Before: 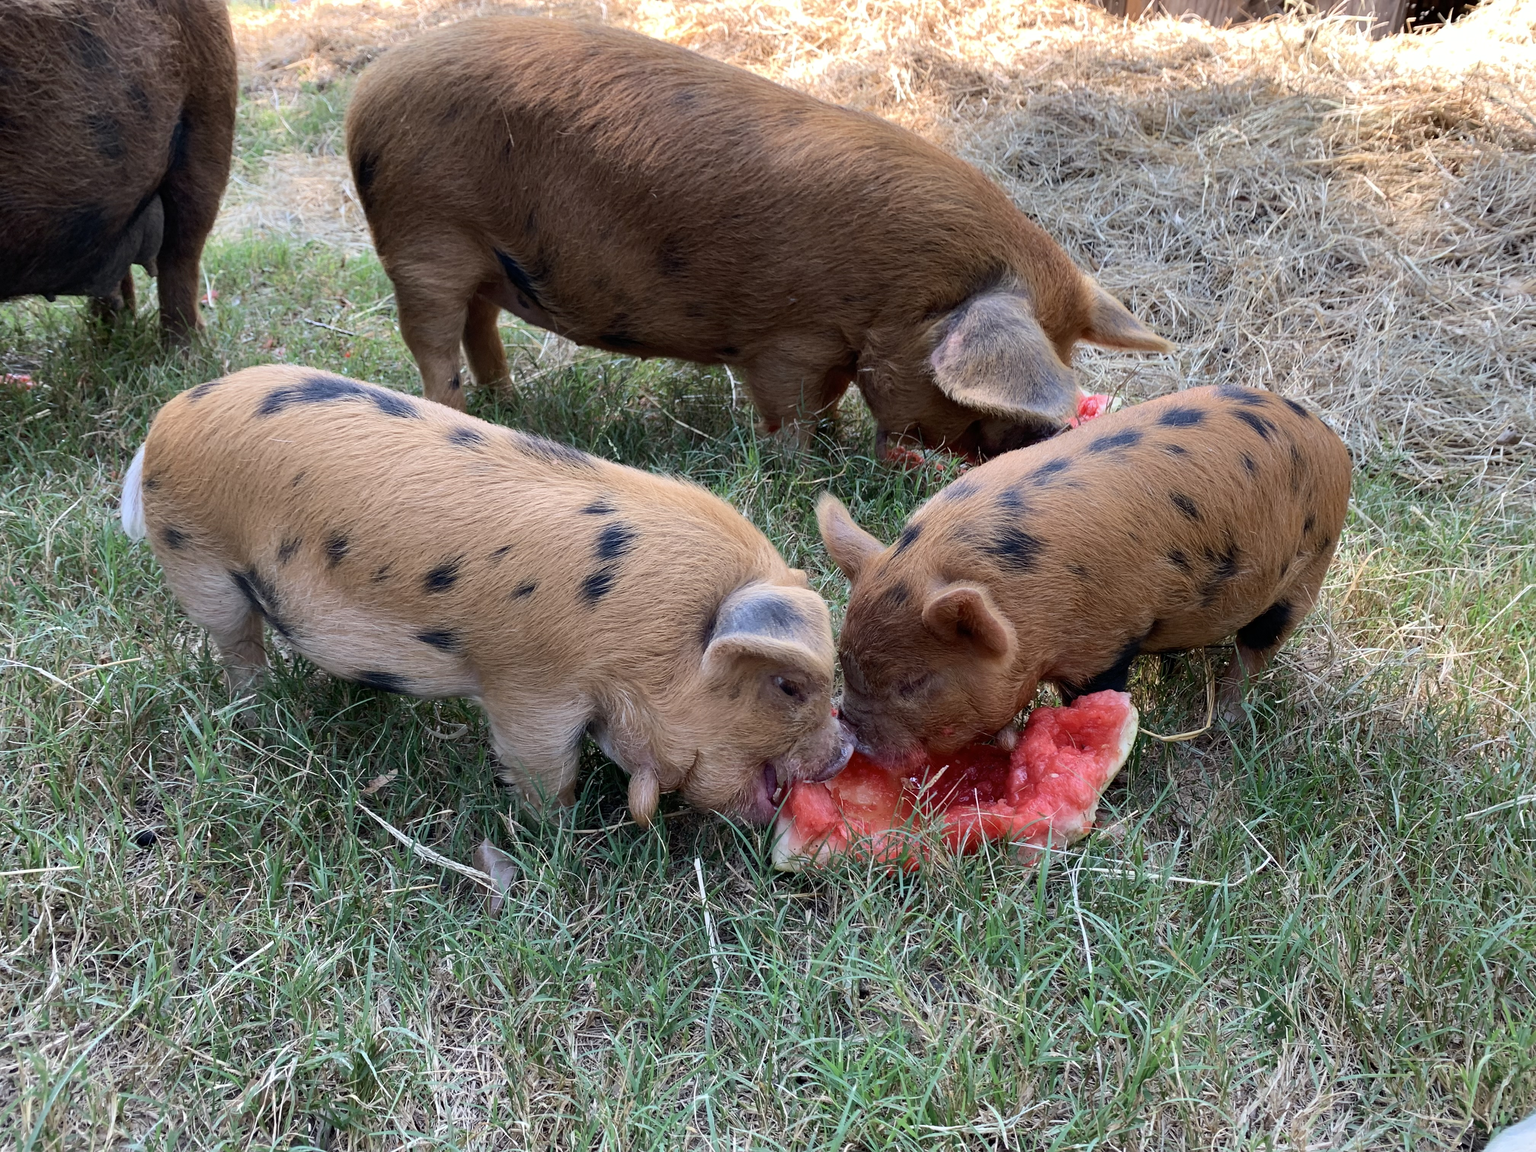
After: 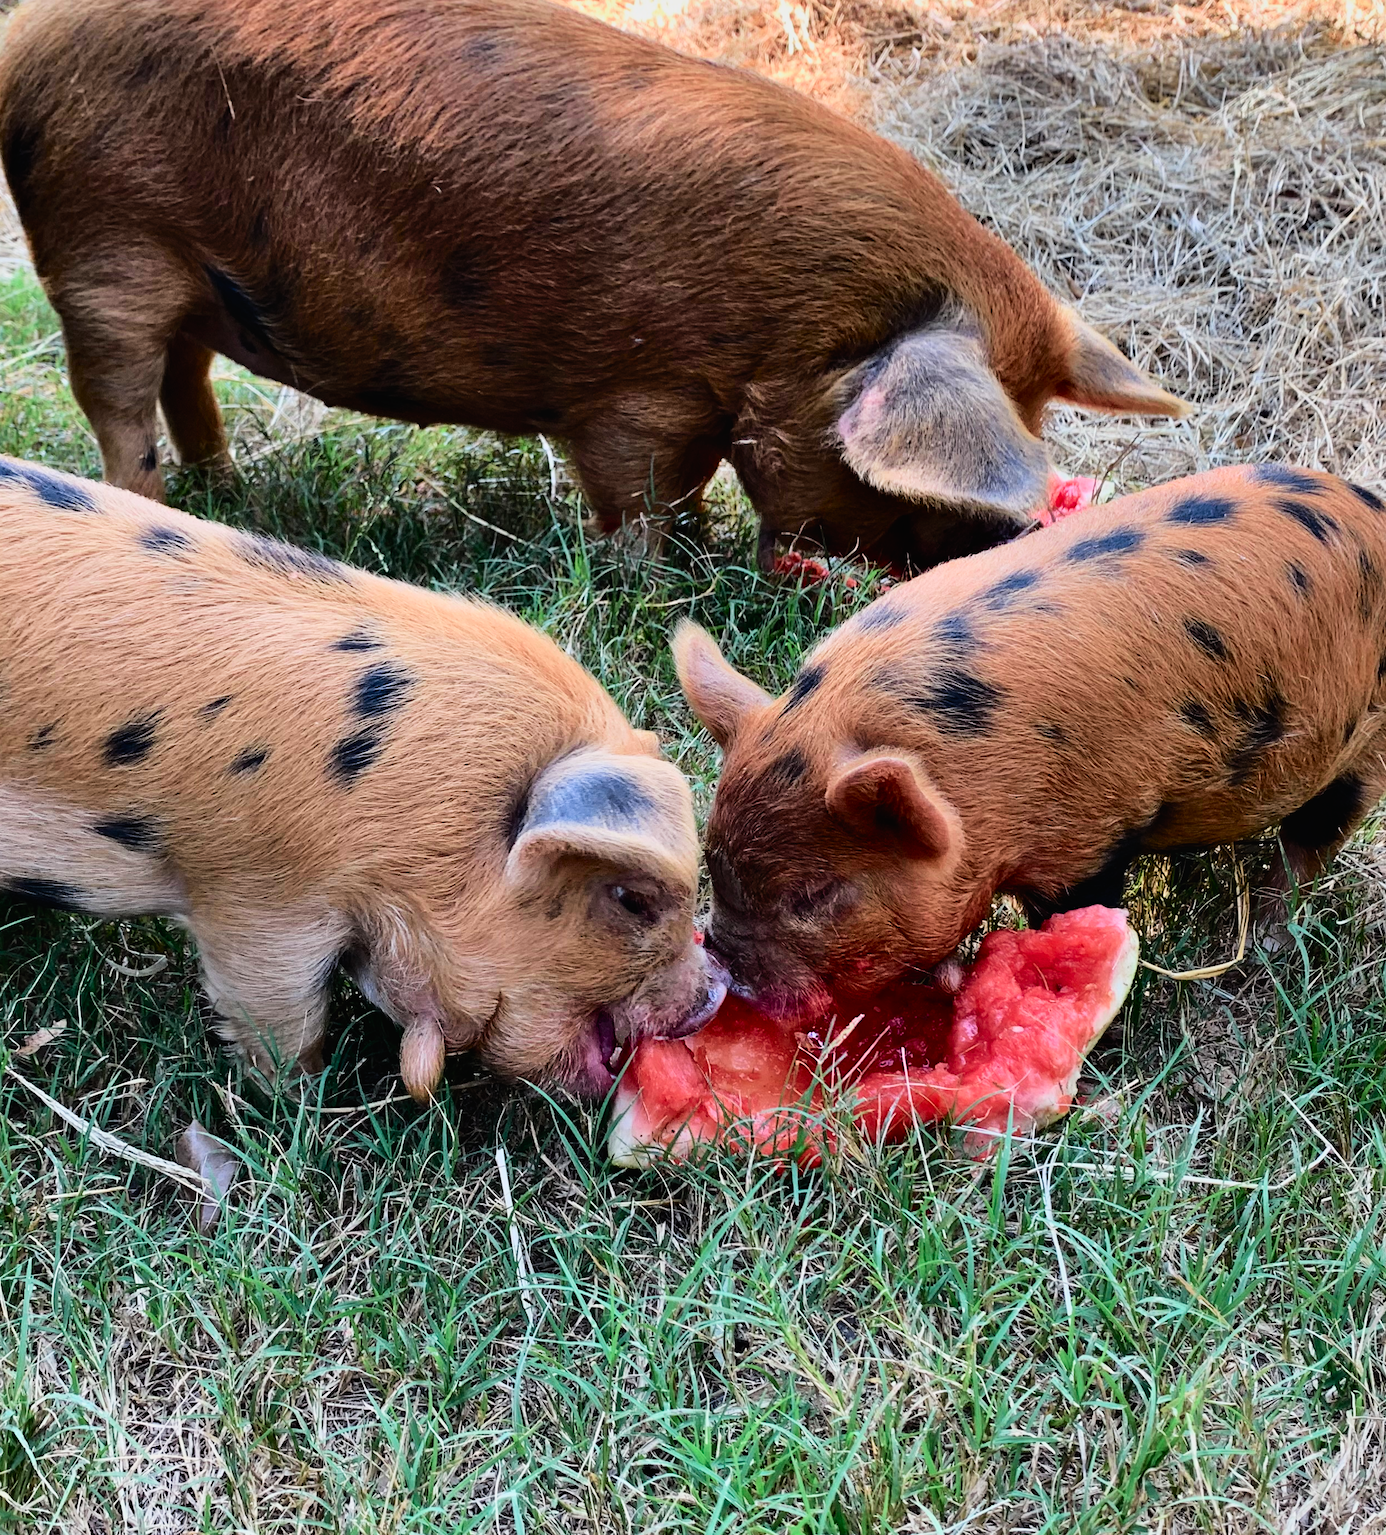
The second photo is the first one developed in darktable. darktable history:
filmic rgb: black relative exposure -7.5 EV, white relative exposure 5 EV, hardness 3.31, contrast 1.3, contrast in shadows safe
crop and rotate: left 22.918%, top 5.629%, right 14.711%, bottom 2.247%
tone curve: curves: ch0 [(0, 0.01) (0.037, 0.032) (0.131, 0.108) (0.275, 0.286) (0.483, 0.517) (0.61, 0.661) (0.697, 0.768) (0.797, 0.876) (0.888, 0.952) (0.997, 0.995)]; ch1 [(0, 0) (0.312, 0.262) (0.425, 0.402) (0.5, 0.5) (0.527, 0.532) (0.556, 0.585) (0.683, 0.706) (0.746, 0.77) (1, 1)]; ch2 [(0, 0) (0.223, 0.185) (0.333, 0.284) (0.432, 0.4) (0.502, 0.502) (0.525, 0.527) (0.545, 0.564) (0.587, 0.613) (0.636, 0.654) (0.711, 0.729) (0.845, 0.855) (0.998, 0.977)], color space Lab, independent channels, preserve colors none
shadows and highlights: soften with gaussian
